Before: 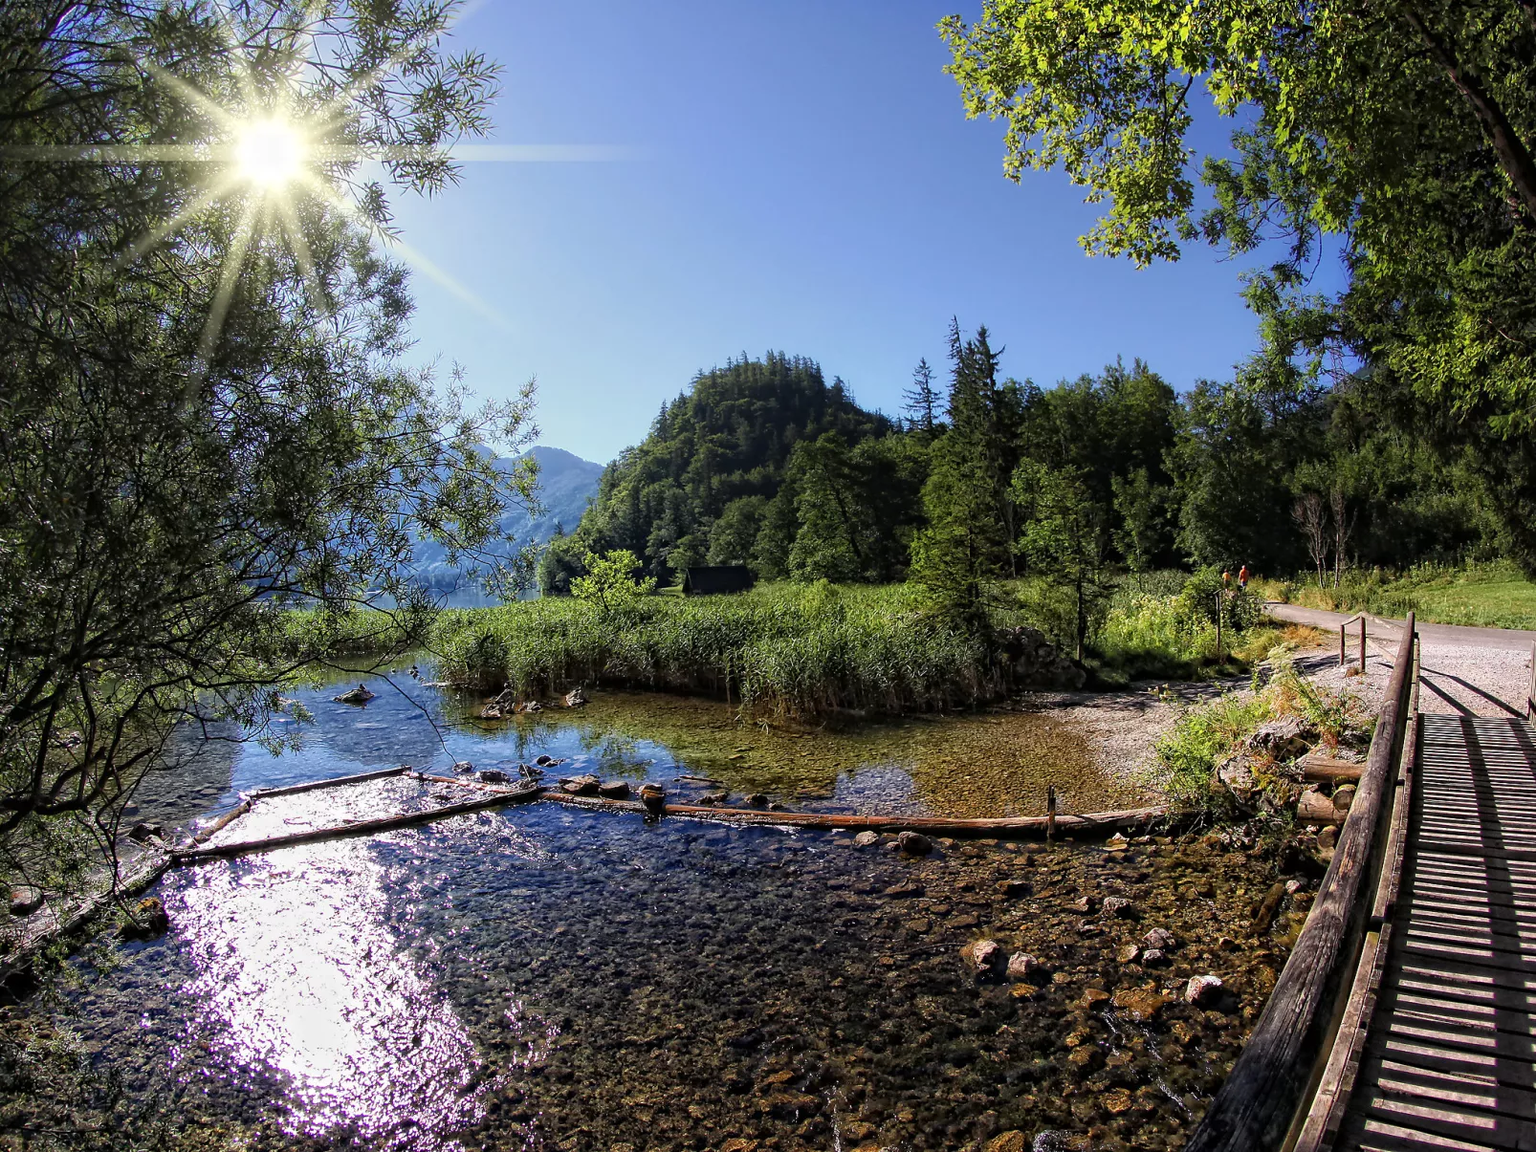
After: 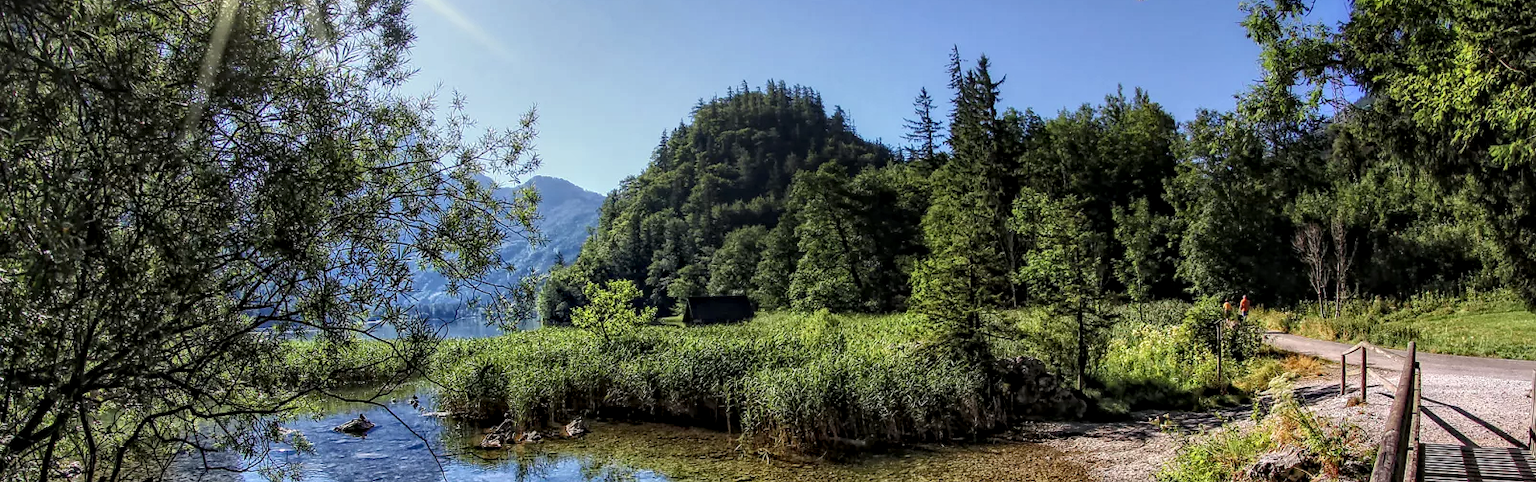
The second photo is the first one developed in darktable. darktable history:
shadows and highlights: shadows 48.69, highlights -42.61, highlights color adjustment 0.761%, soften with gaussian
crop and rotate: top 23.563%, bottom 34.595%
local contrast: highlights 36%, detail 135%
